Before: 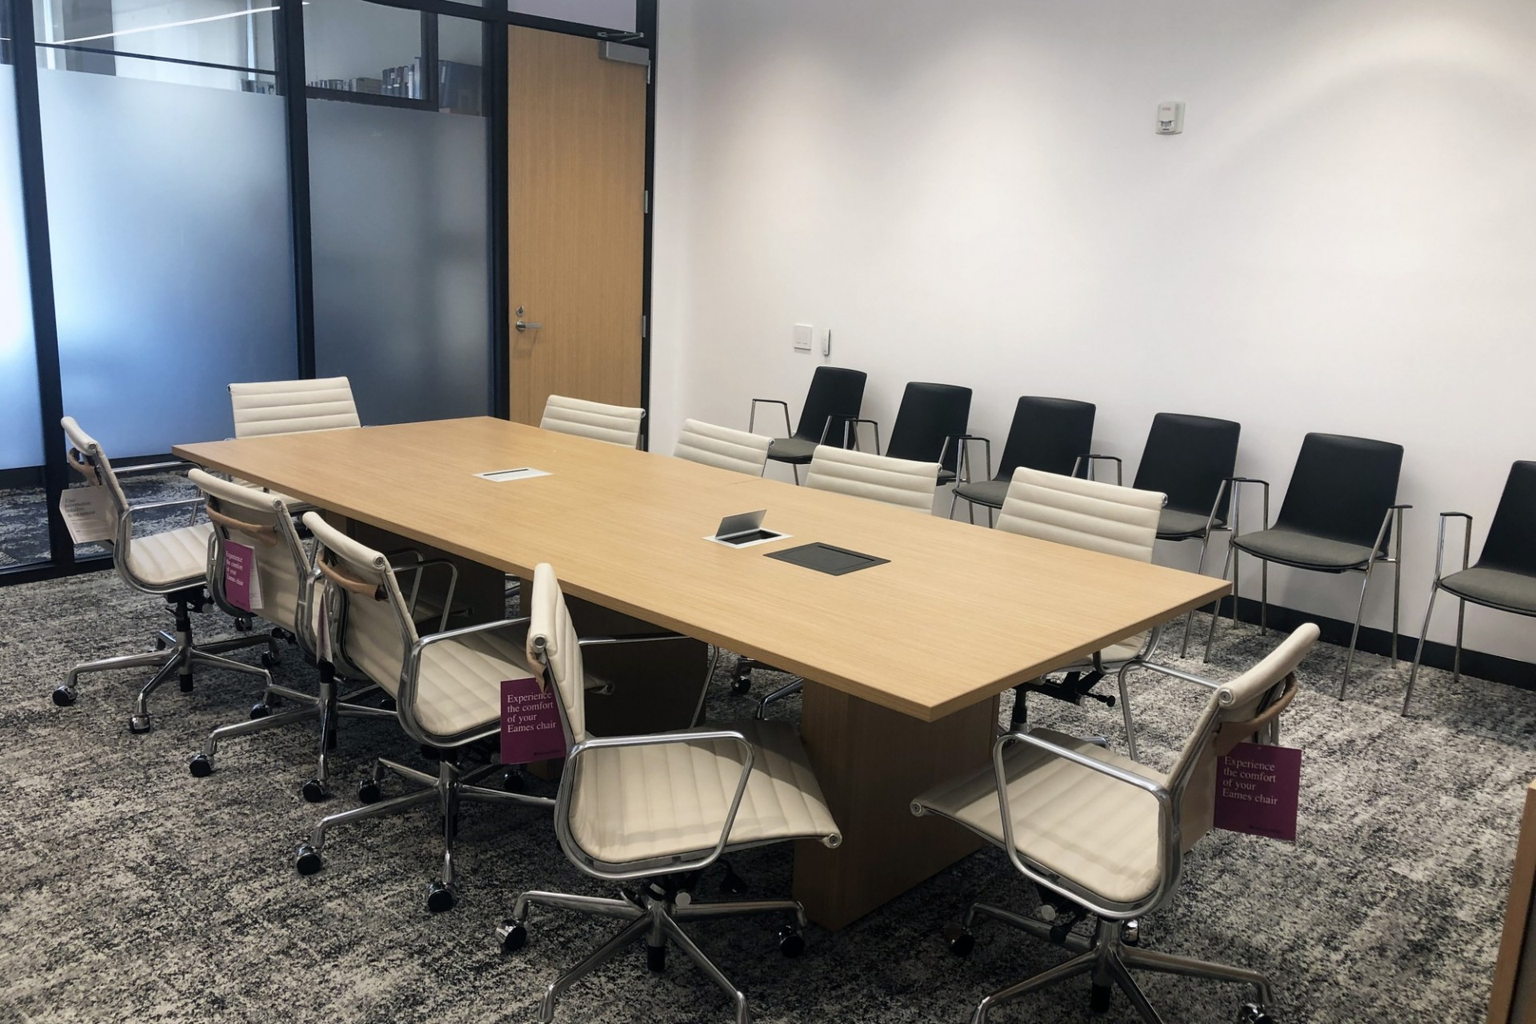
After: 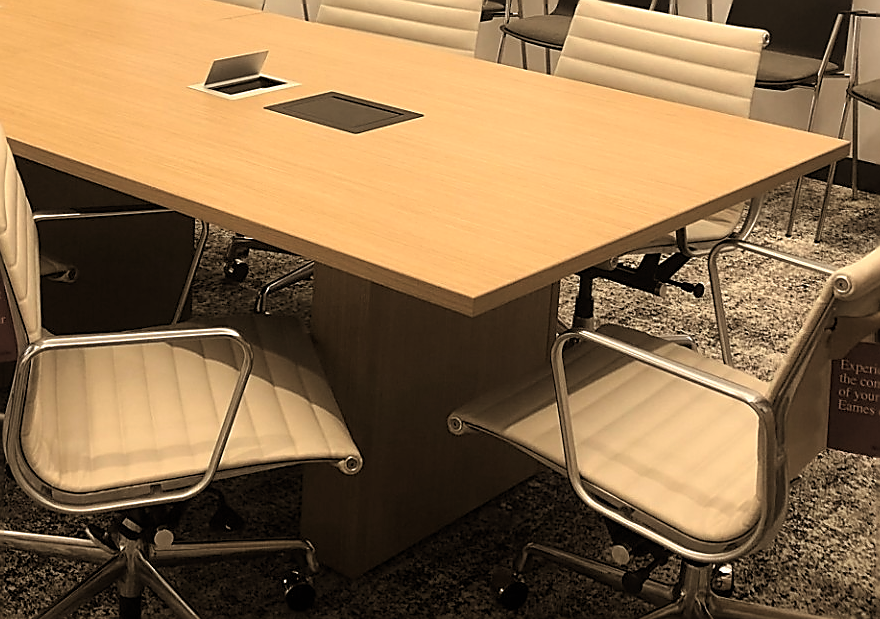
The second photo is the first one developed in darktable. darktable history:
sharpen: radius 1.4, amount 1.25, threshold 0.7
white balance: red 1.138, green 0.996, blue 0.812
split-toning: shadows › hue 32.4°, shadows › saturation 0.51, highlights › hue 180°, highlights › saturation 0, balance -60.17, compress 55.19%
crop: left 35.976%, top 45.819%, right 18.162%, bottom 5.807%
